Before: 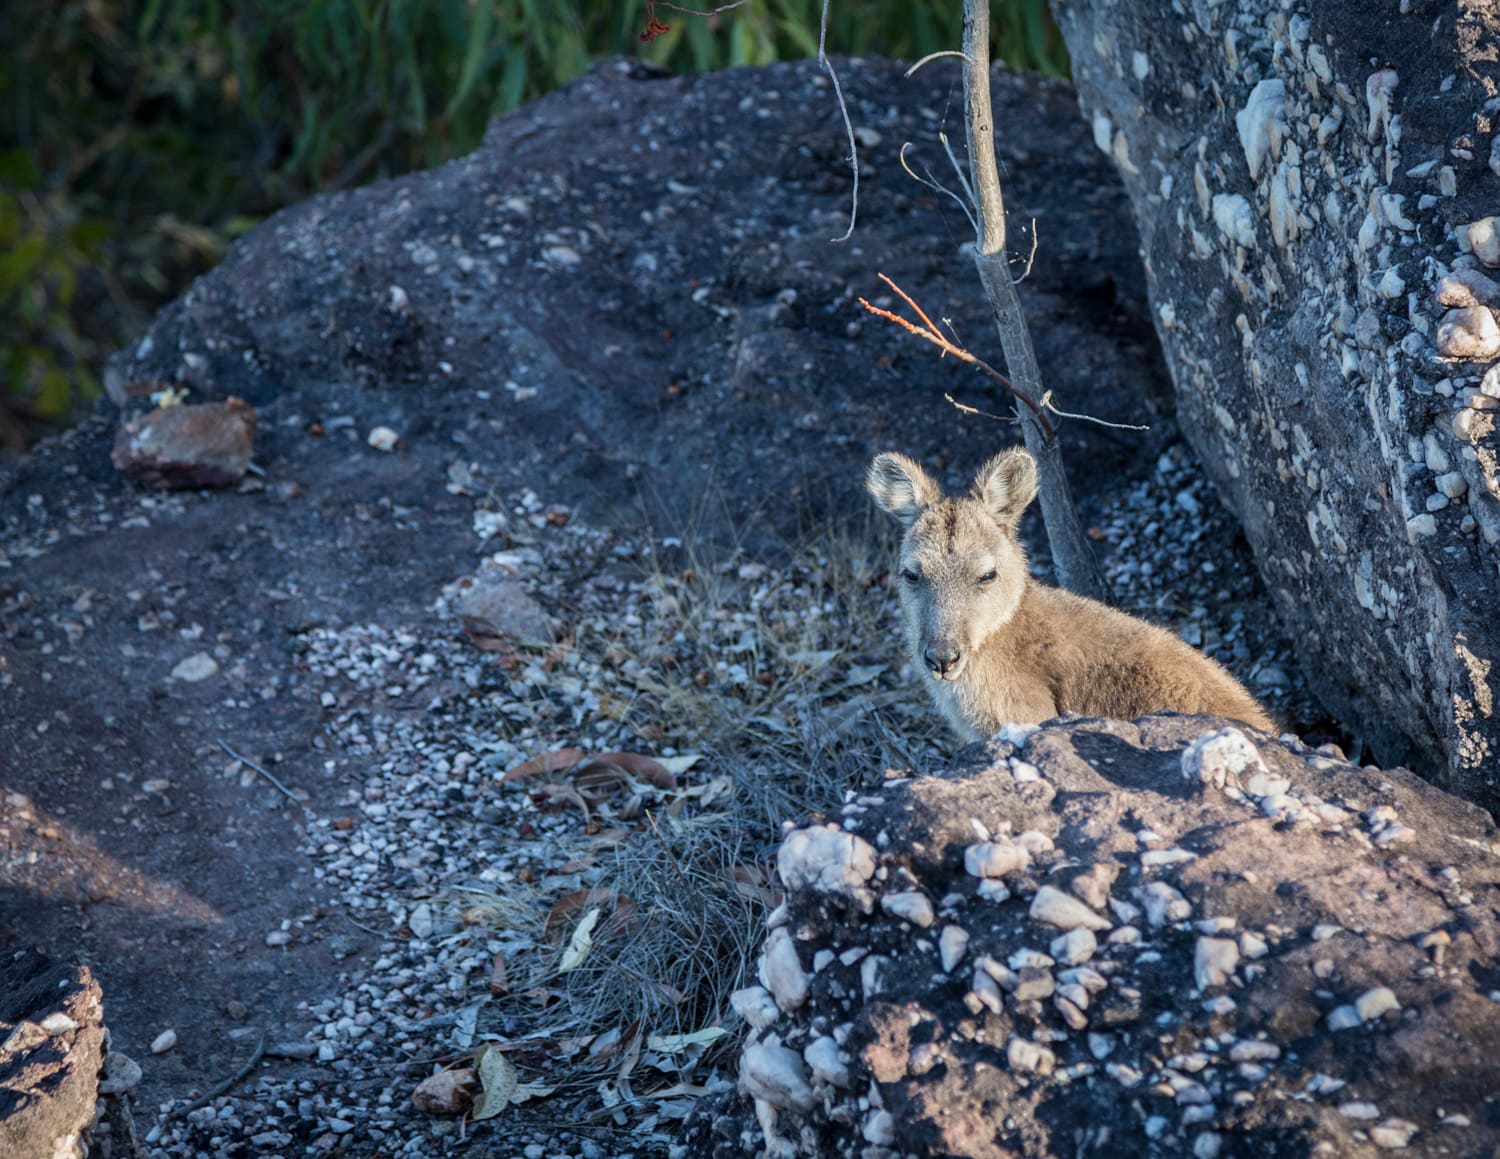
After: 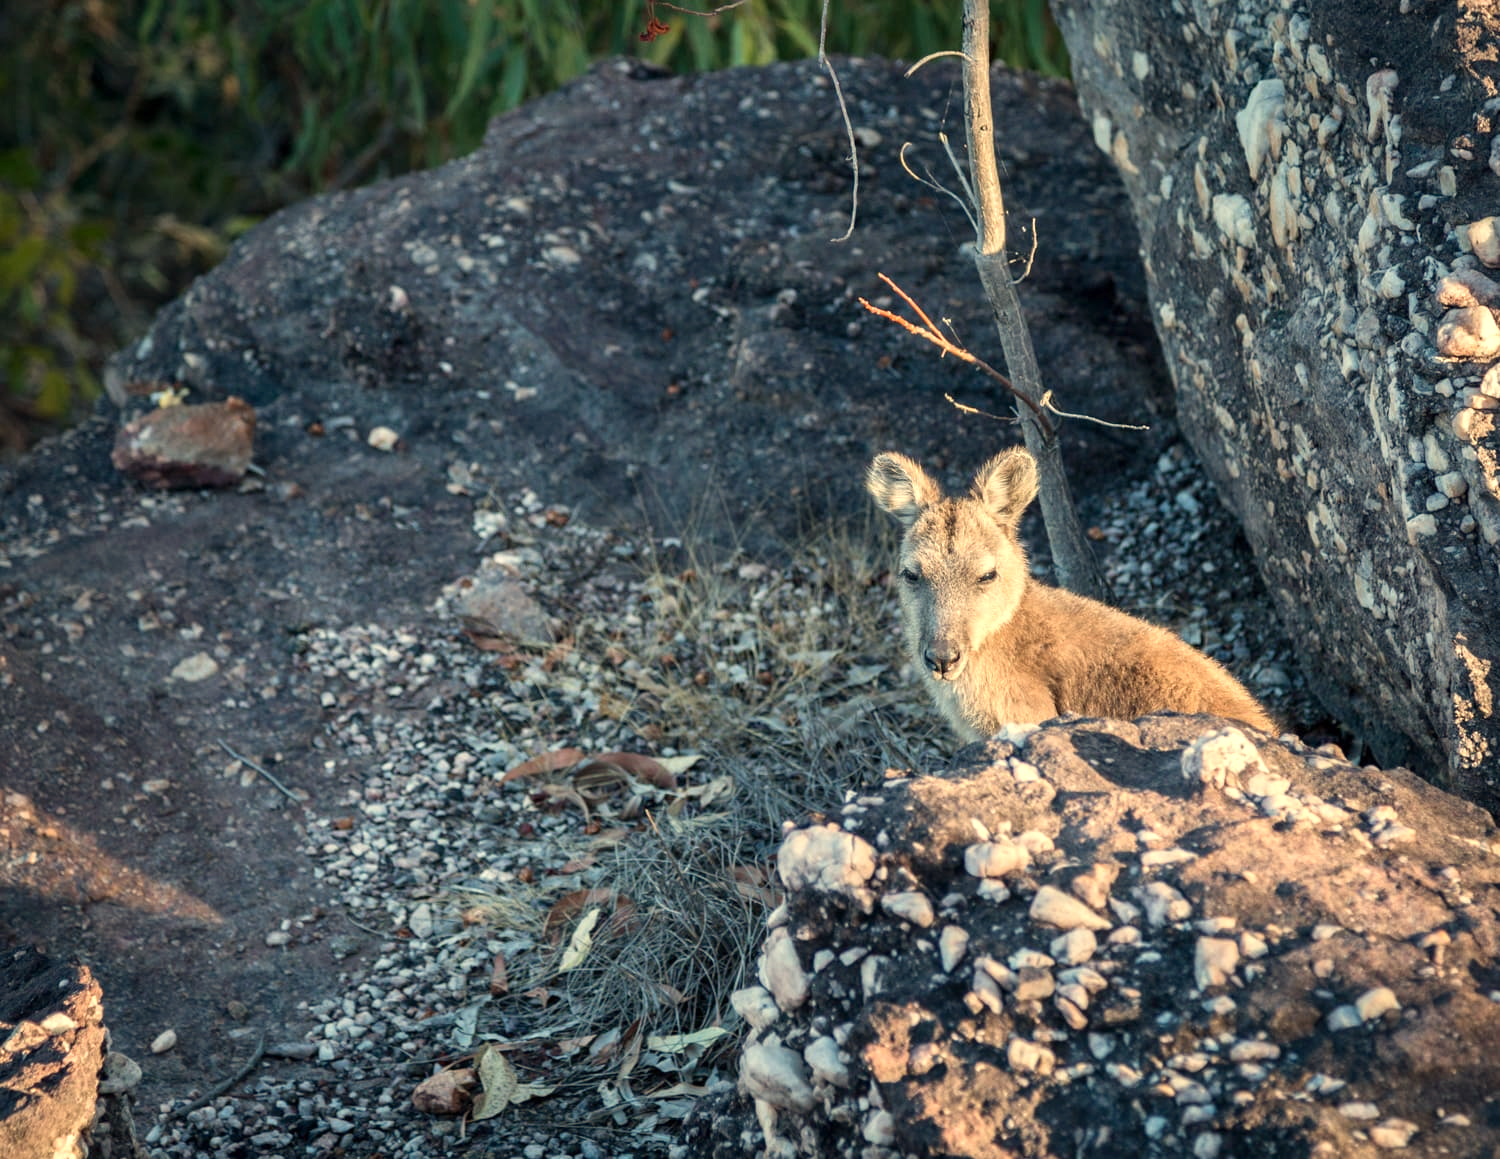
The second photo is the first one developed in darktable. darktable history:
exposure: exposure 0.367 EV, compensate highlight preservation false
white balance: red 1.138, green 0.996, blue 0.812
